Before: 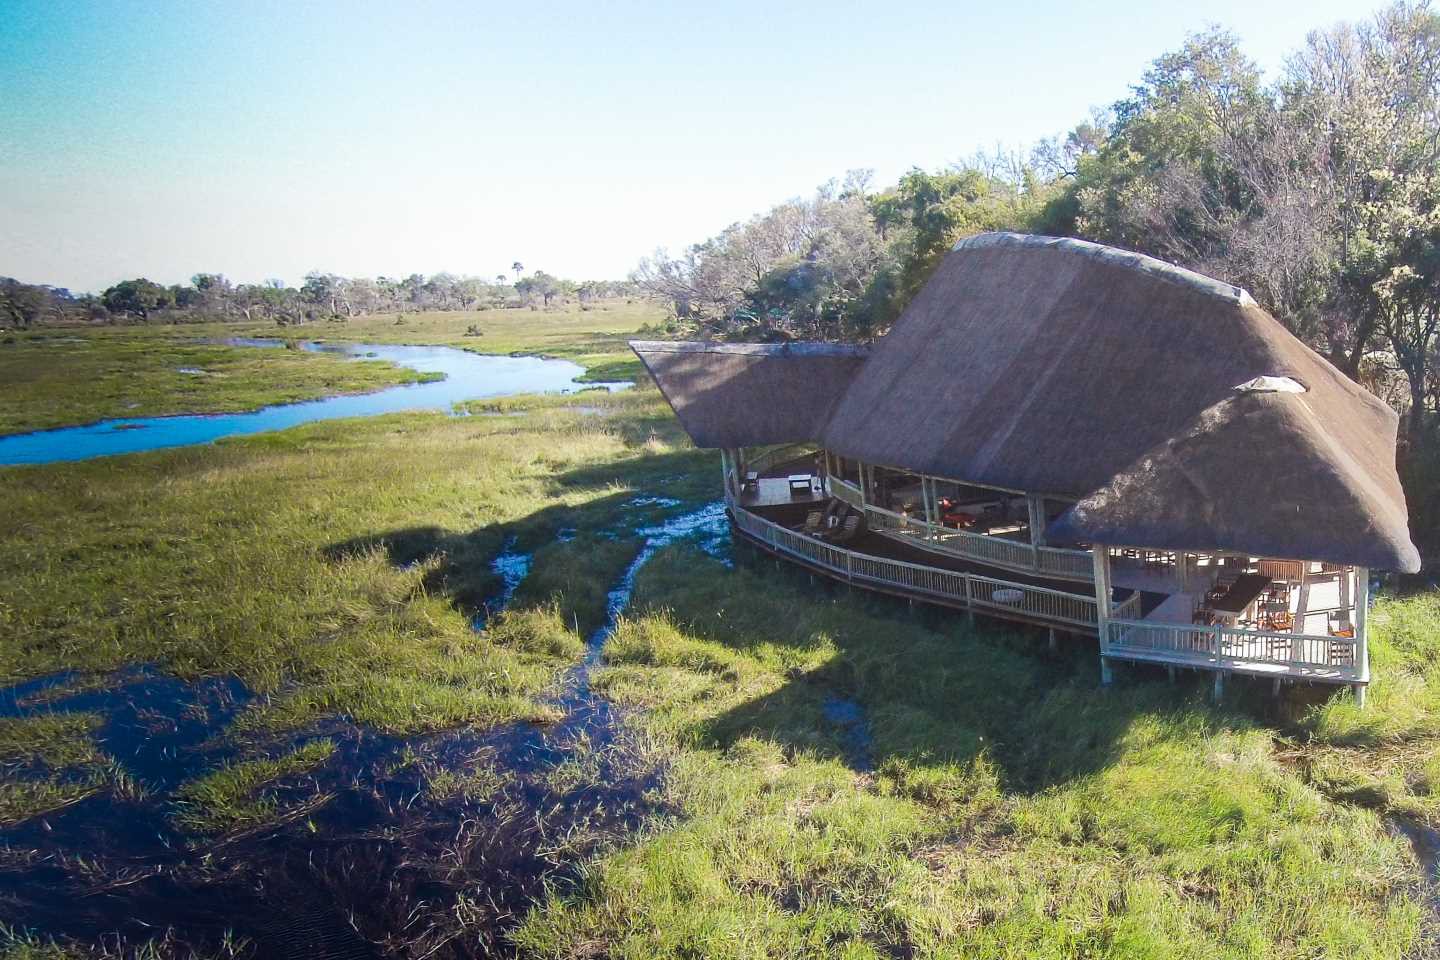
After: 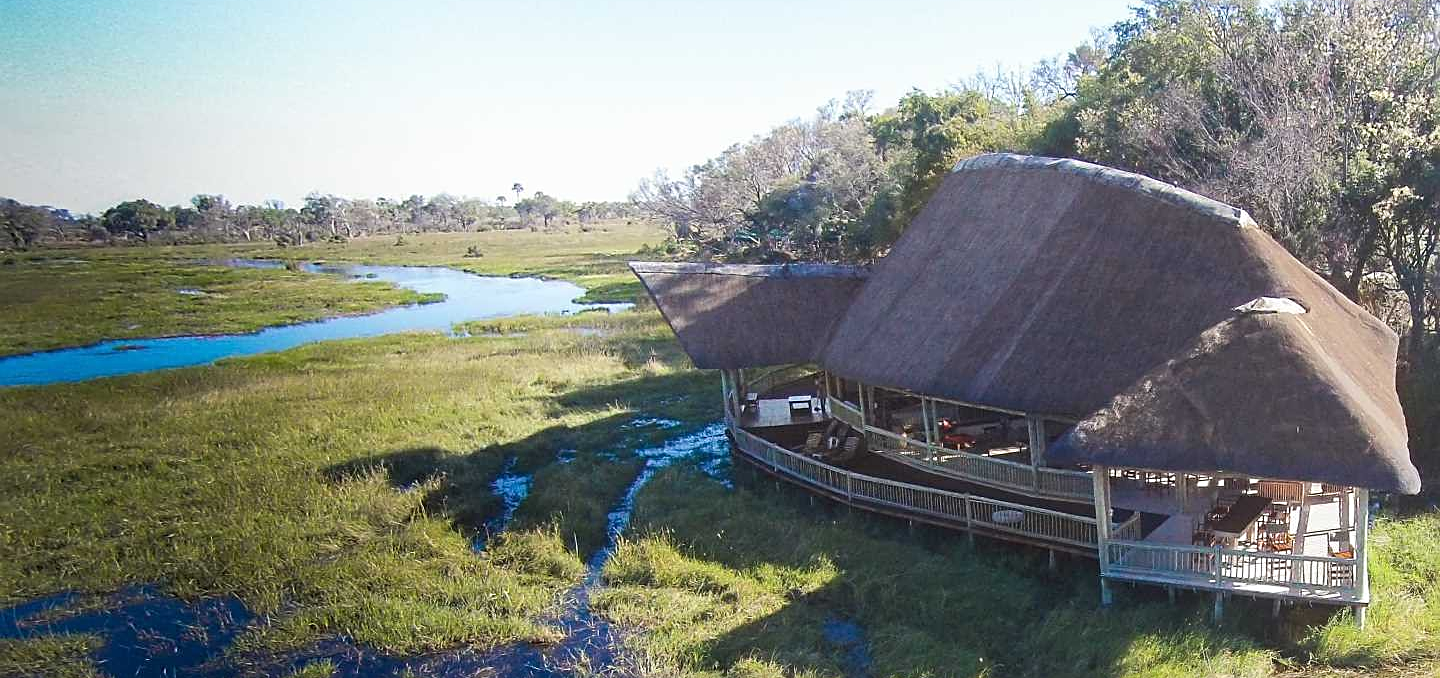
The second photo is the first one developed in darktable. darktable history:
sharpen: on, module defaults
crop and rotate: top 8.293%, bottom 20.996%
